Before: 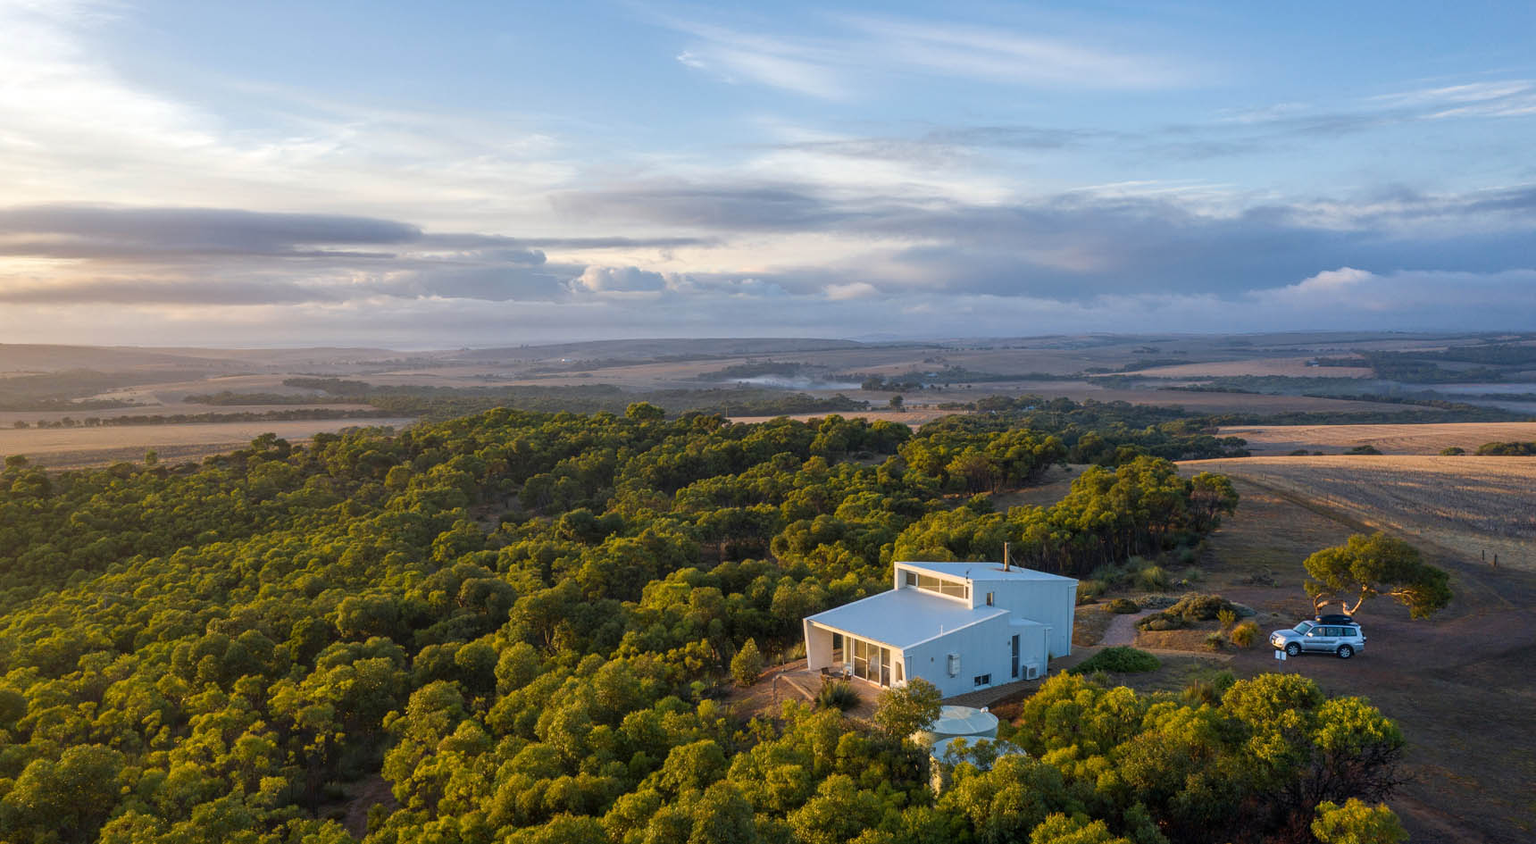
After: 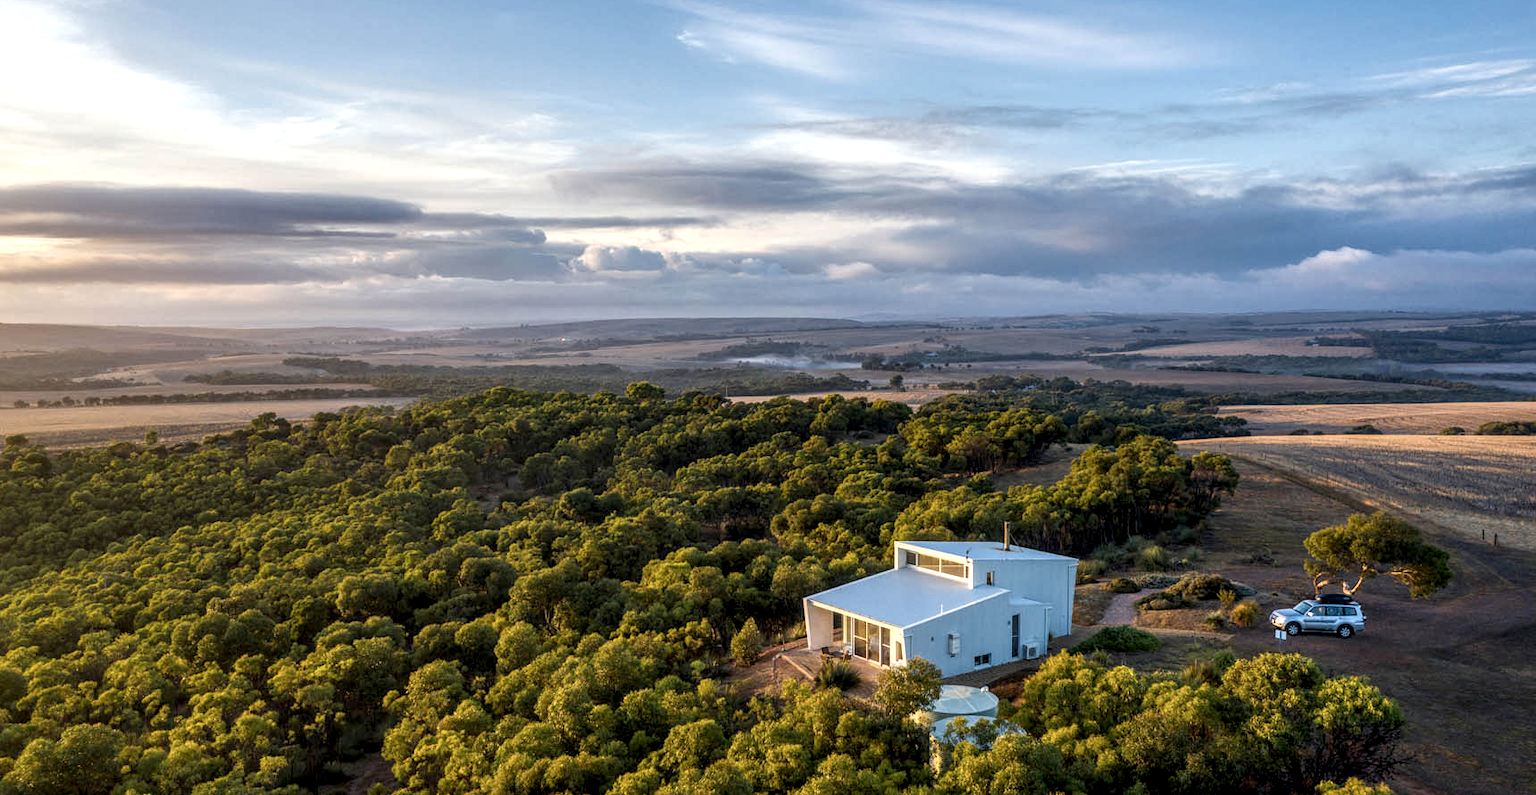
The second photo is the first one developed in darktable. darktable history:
crop and rotate: top 2.469%, bottom 3.141%
local contrast: detail 160%
